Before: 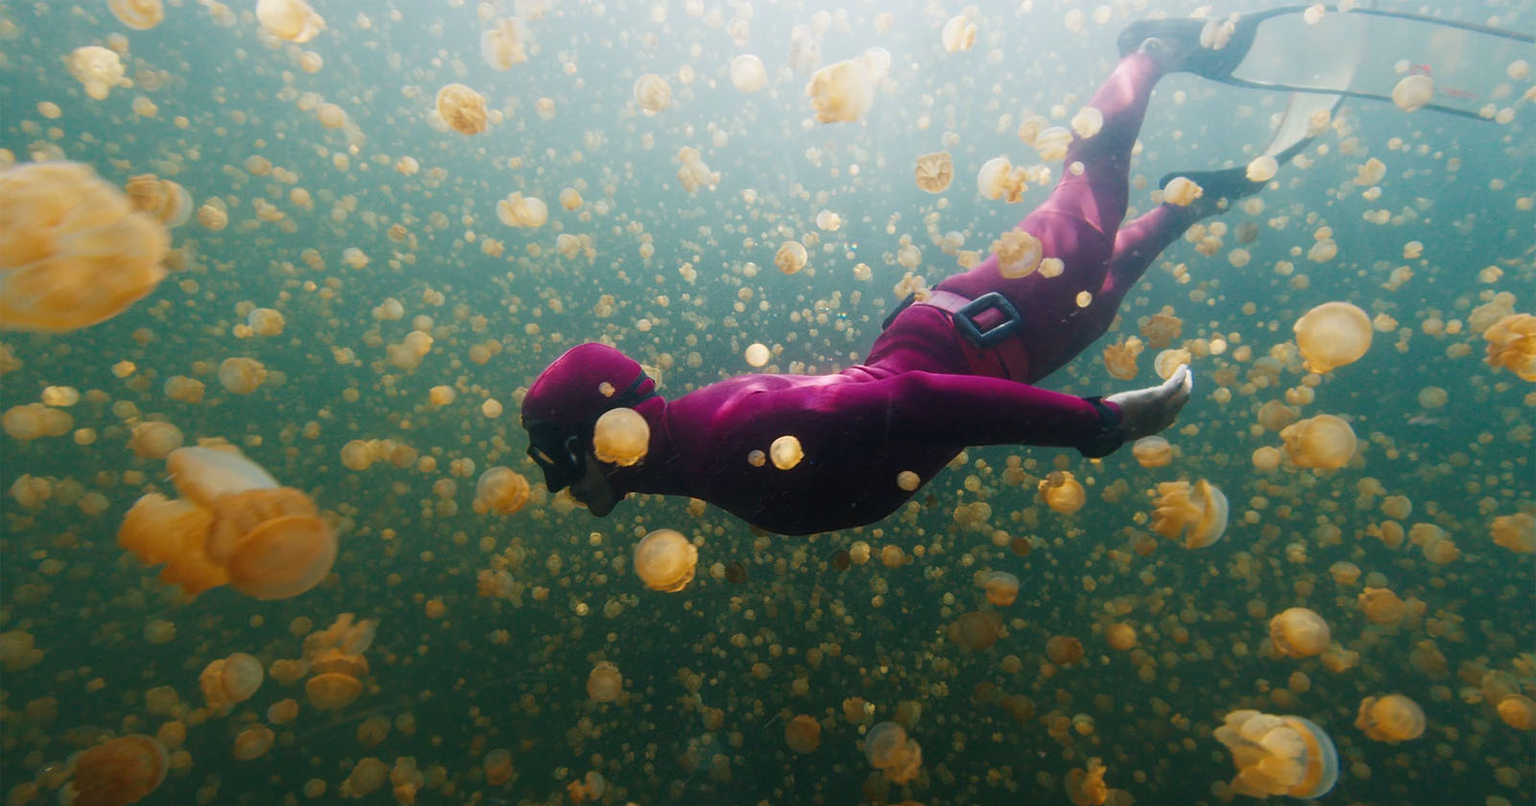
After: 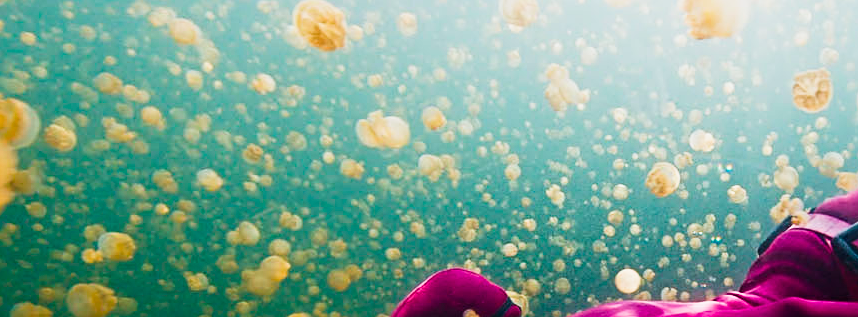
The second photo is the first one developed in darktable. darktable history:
sharpen: radius 4
crop: left 10.121%, top 10.631%, right 36.218%, bottom 51.526%
exposure: compensate highlight preservation false
sigmoid: contrast 1.86, skew 0.35
